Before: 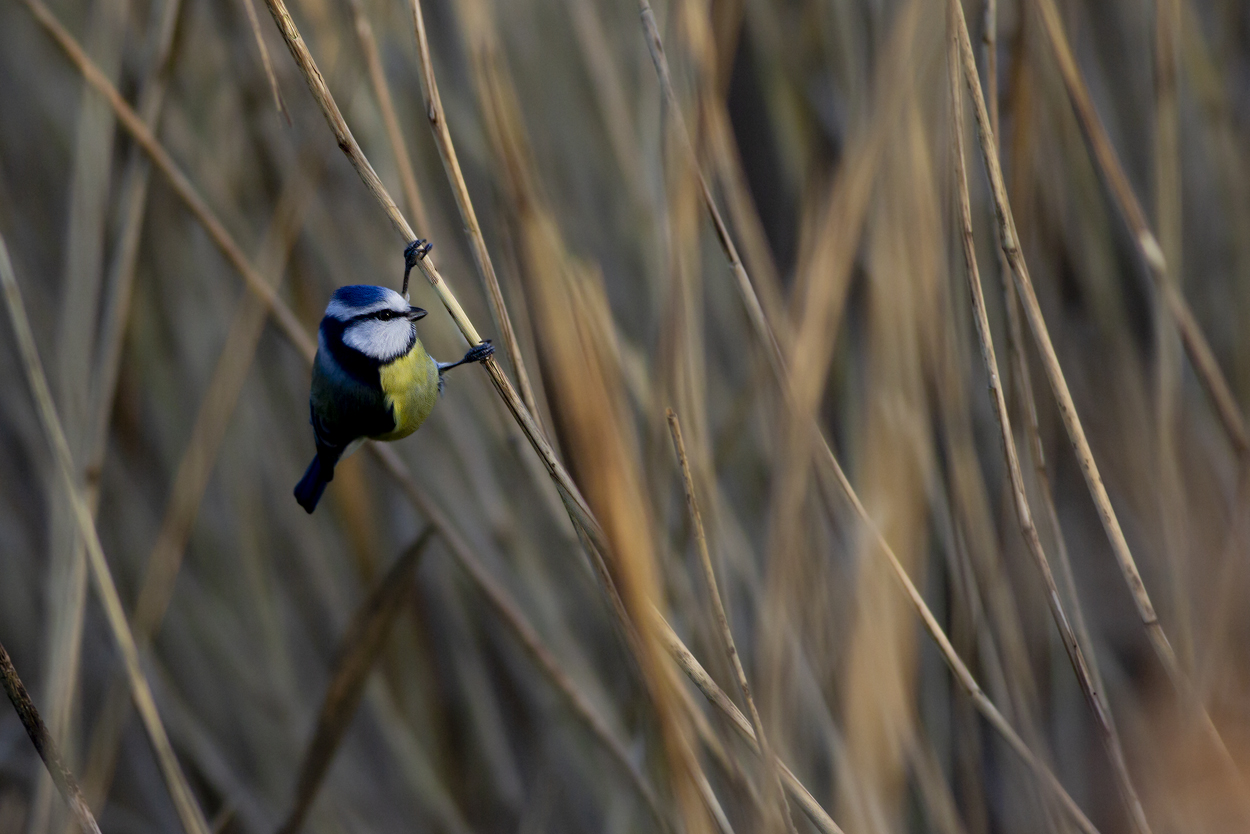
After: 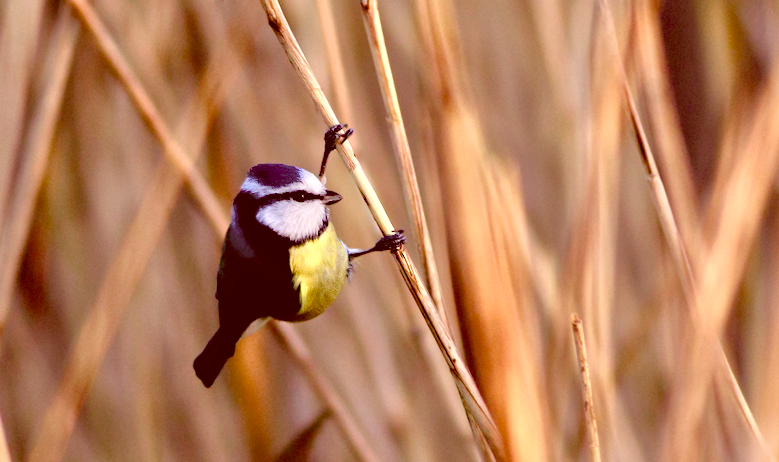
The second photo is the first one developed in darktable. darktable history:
color balance rgb: linear chroma grading › global chroma 14.959%, perceptual saturation grading › global saturation 20%, perceptual saturation grading › highlights -49.505%, perceptual saturation grading › shadows 25.158%, perceptual brilliance grading › global brilliance 14.94%, perceptual brilliance grading › shadows -35.703%, global vibrance 16.432%, saturation formula JzAzBz (2021)
tone equalizer: -7 EV 0.144 EV, -6 EV 0.569 EV, -5 EV 1.16 EV, -4 EV 1.32 EV, -3 EV 1.18 EV, -2 EV 0.6 EV, -1 EV 0.164 EV, mask exposure compensation -0.506 EV
contrast brightness saturation: brightness 0.149
color correction: highlights a* 9.52, highlights b* 8.73, shadows a* 39.35, shadows b* 39.94, saturation 0.811
crop and rotate: angle -5.09°, left 2.149%, top 6.919%, right 27.485%, bottom 30.445%
